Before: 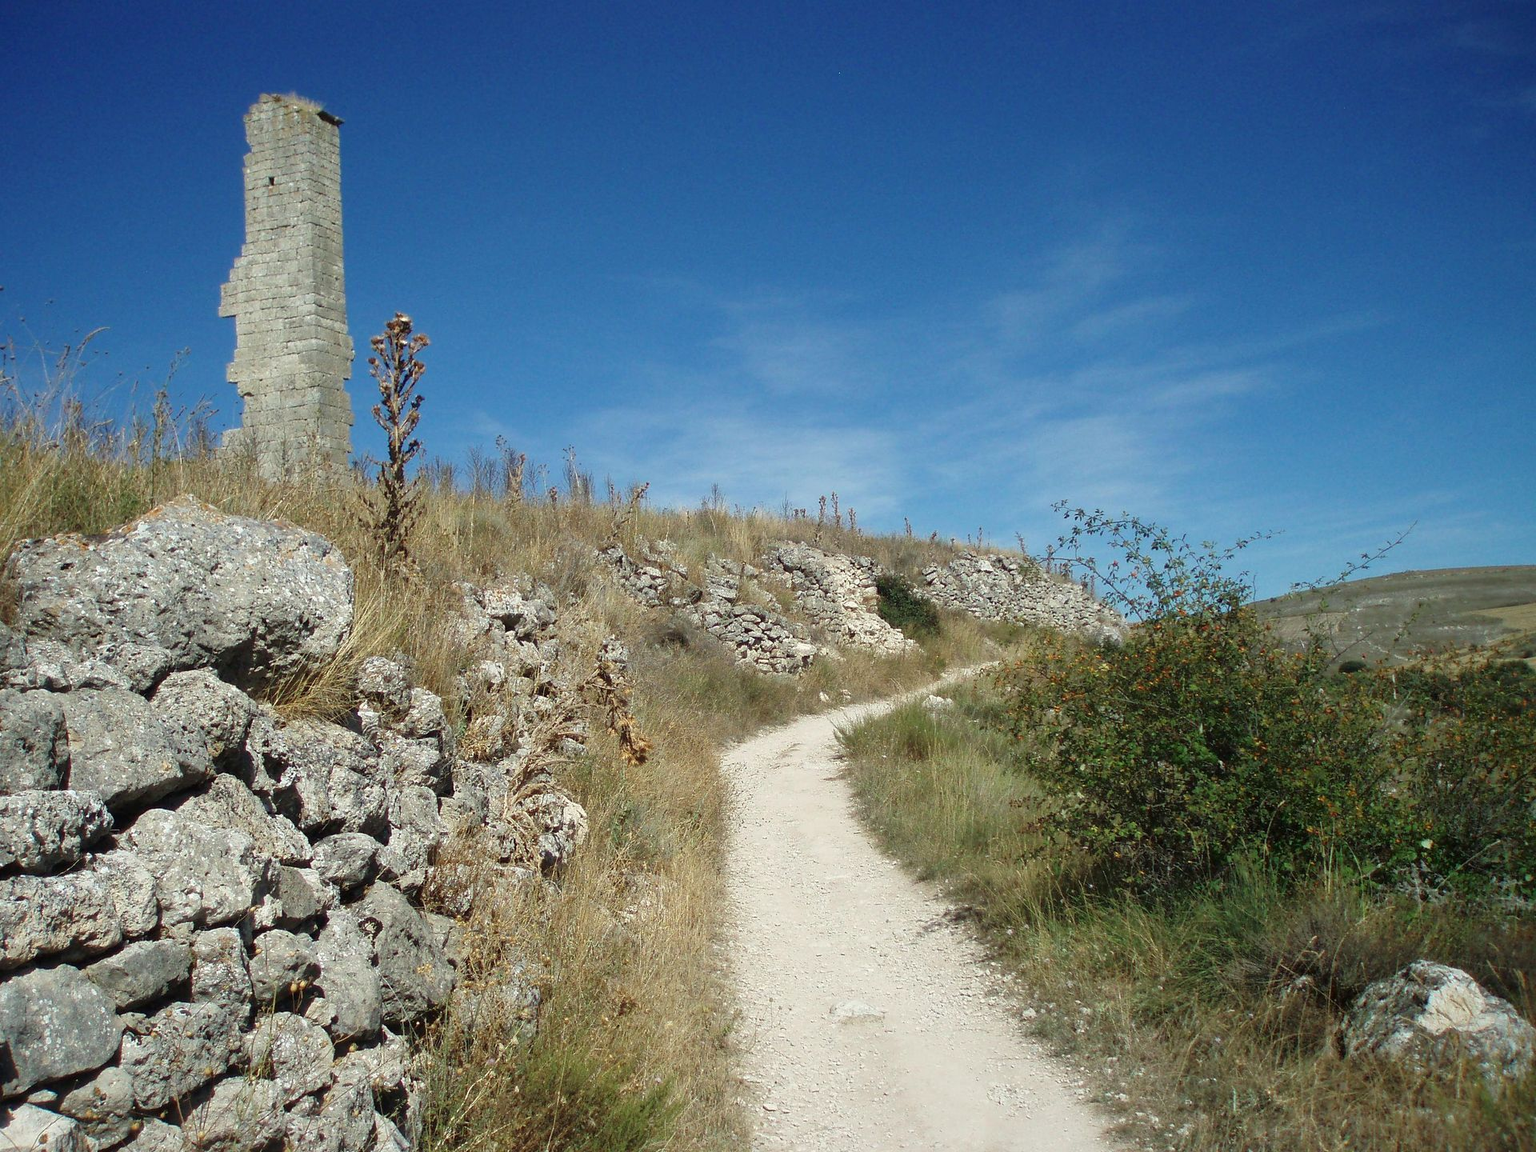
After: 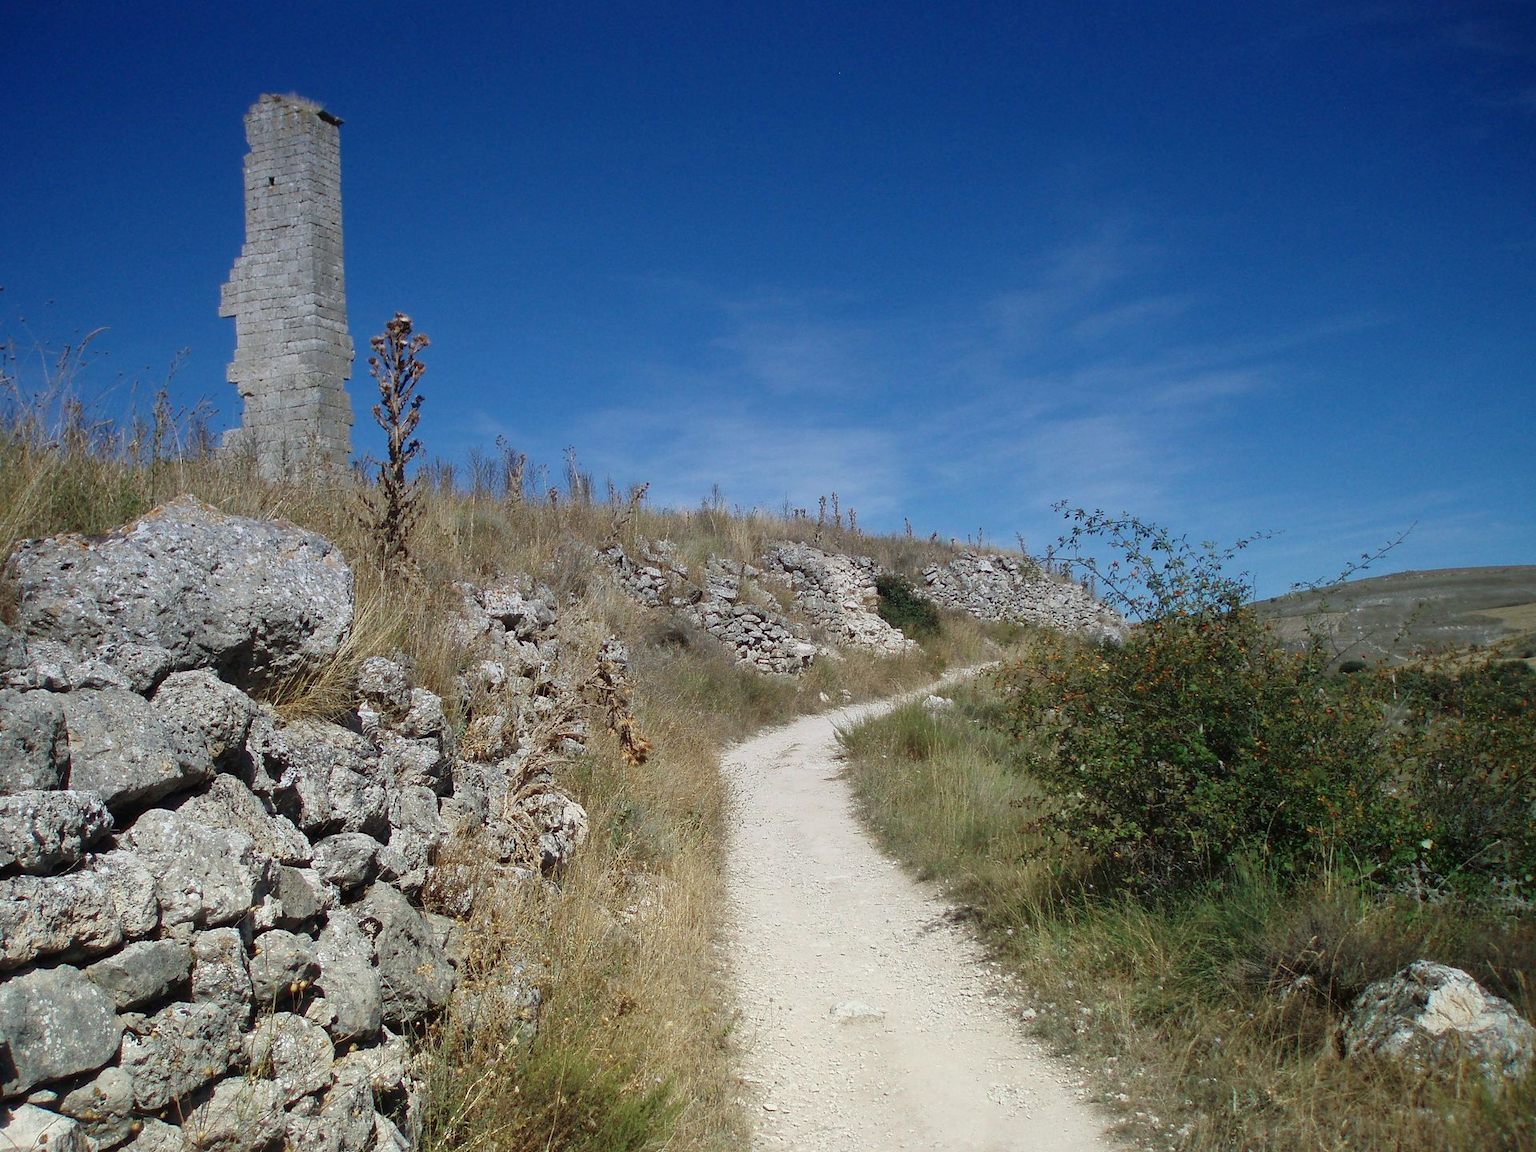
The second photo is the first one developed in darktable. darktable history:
graduated density: hue 238.83°, saturation 50%
